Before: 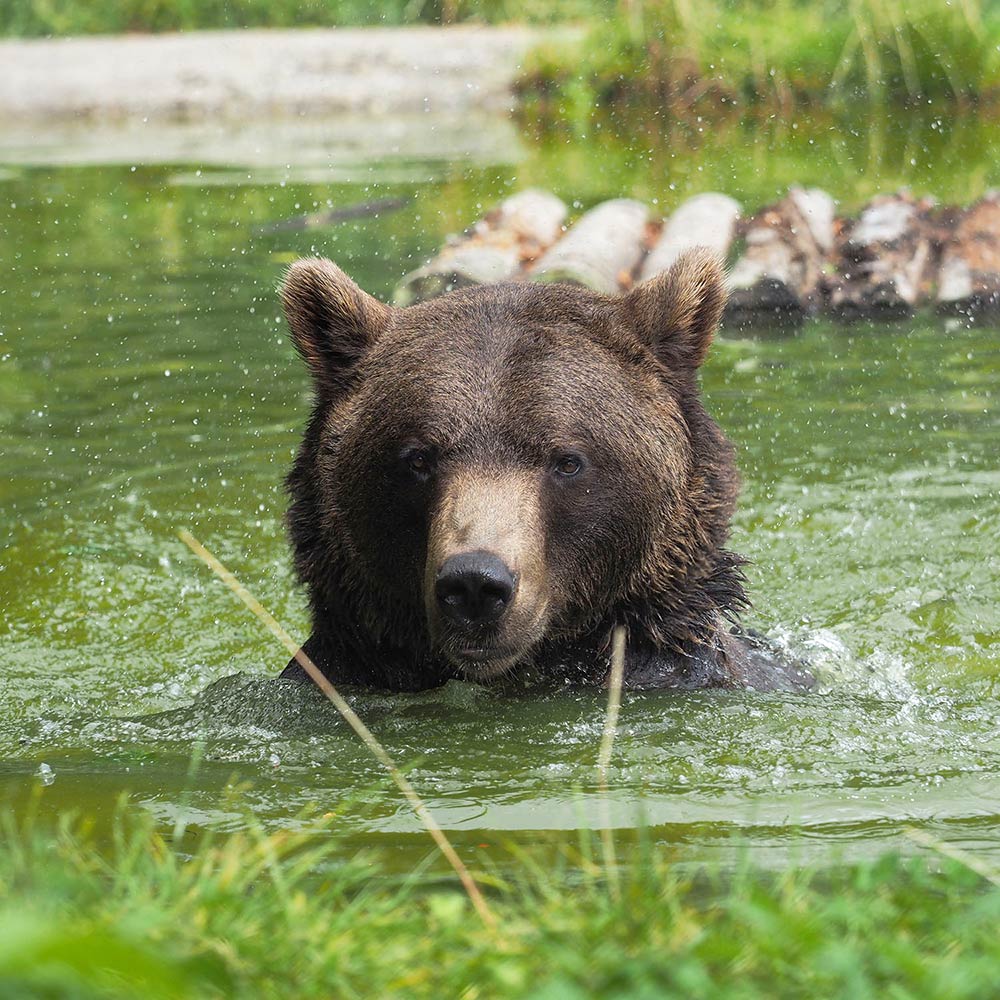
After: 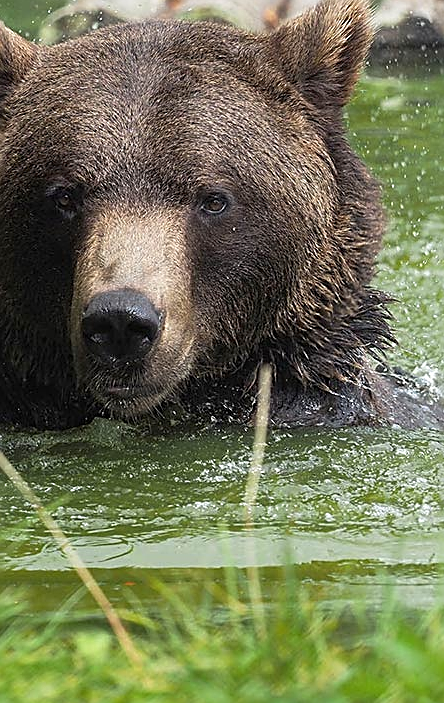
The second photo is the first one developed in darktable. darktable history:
crop: left 35.432%, top 26.233%, right 20.145%, bottom 3.432%
sharpen: amount 0.75
